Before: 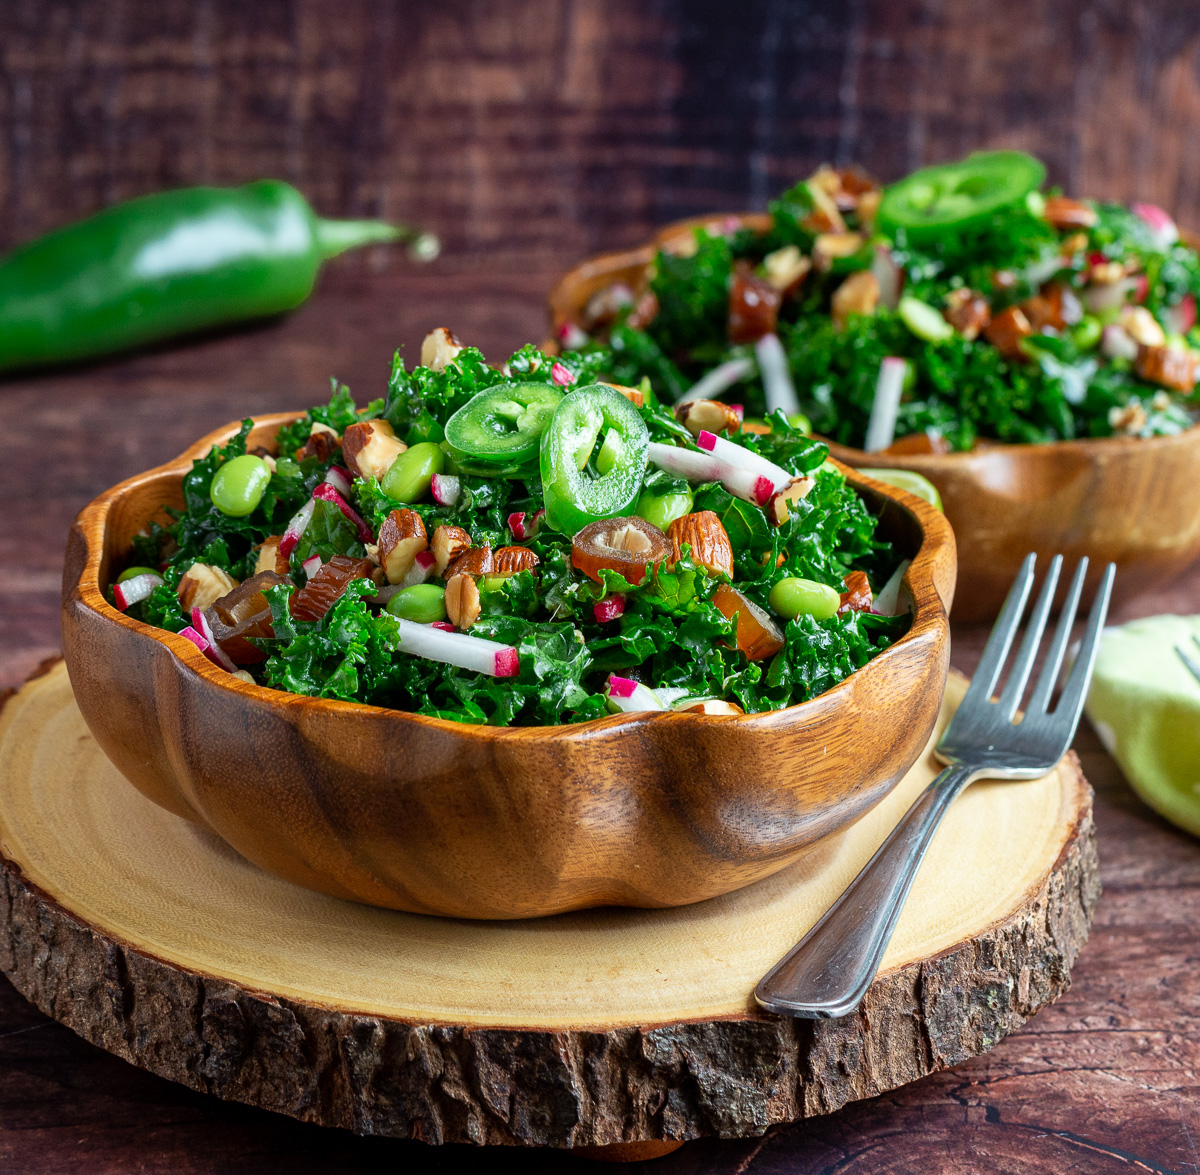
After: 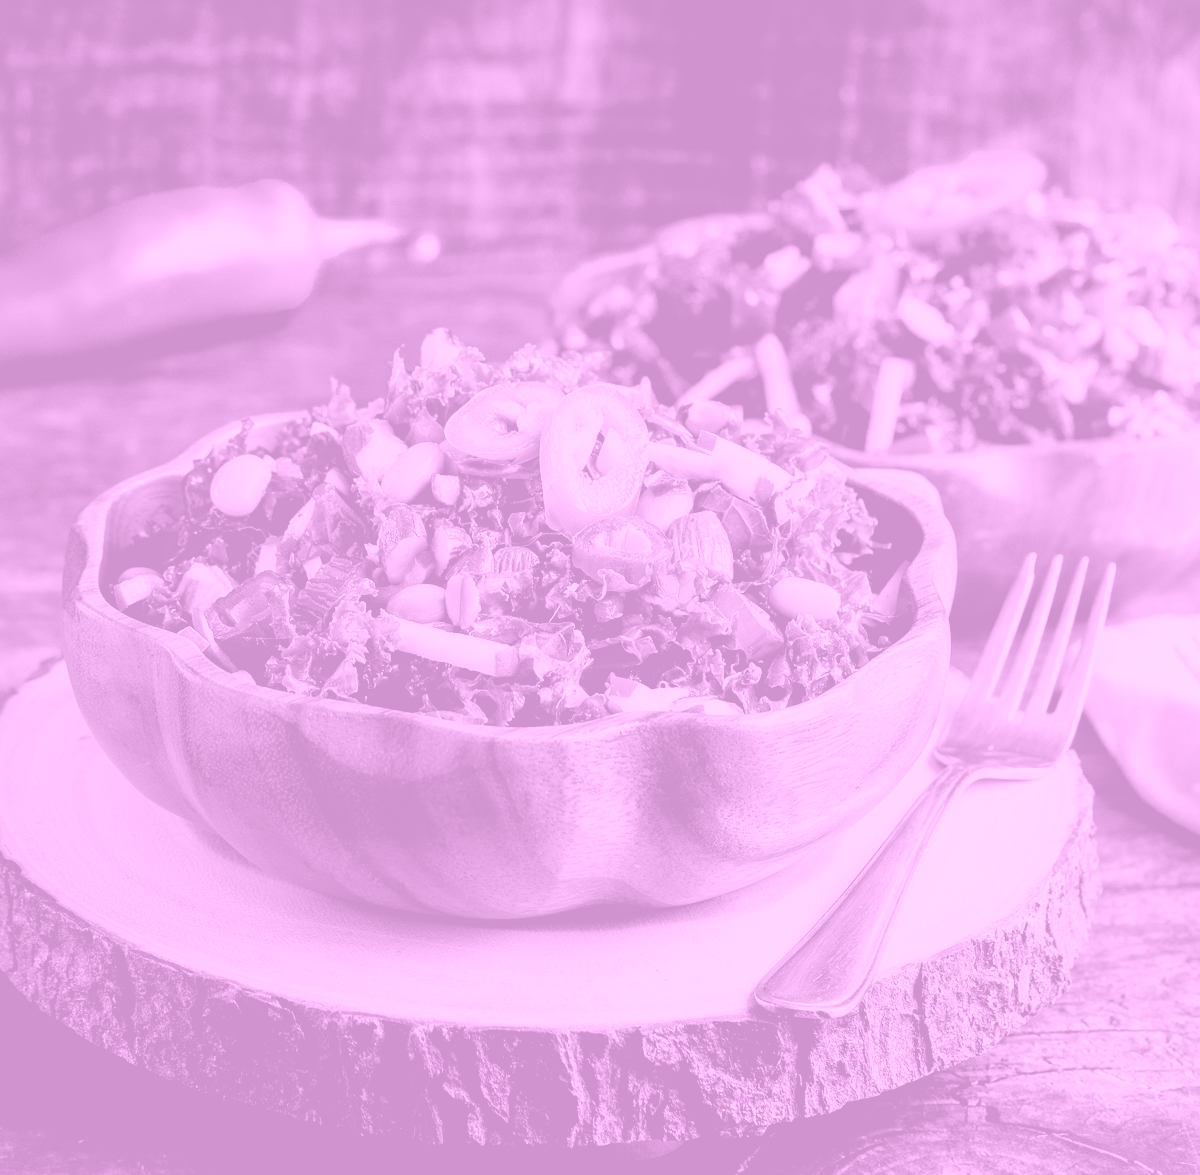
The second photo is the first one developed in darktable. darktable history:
filmic rgb: black relative exposure -4.14 EV, white relative exposure 5.1 EV, hardness 2.11, contrast 1.165
colorize: hue 331.2°, saturation 75%, source mix 30.28%, lightness 70.52%, version 1
